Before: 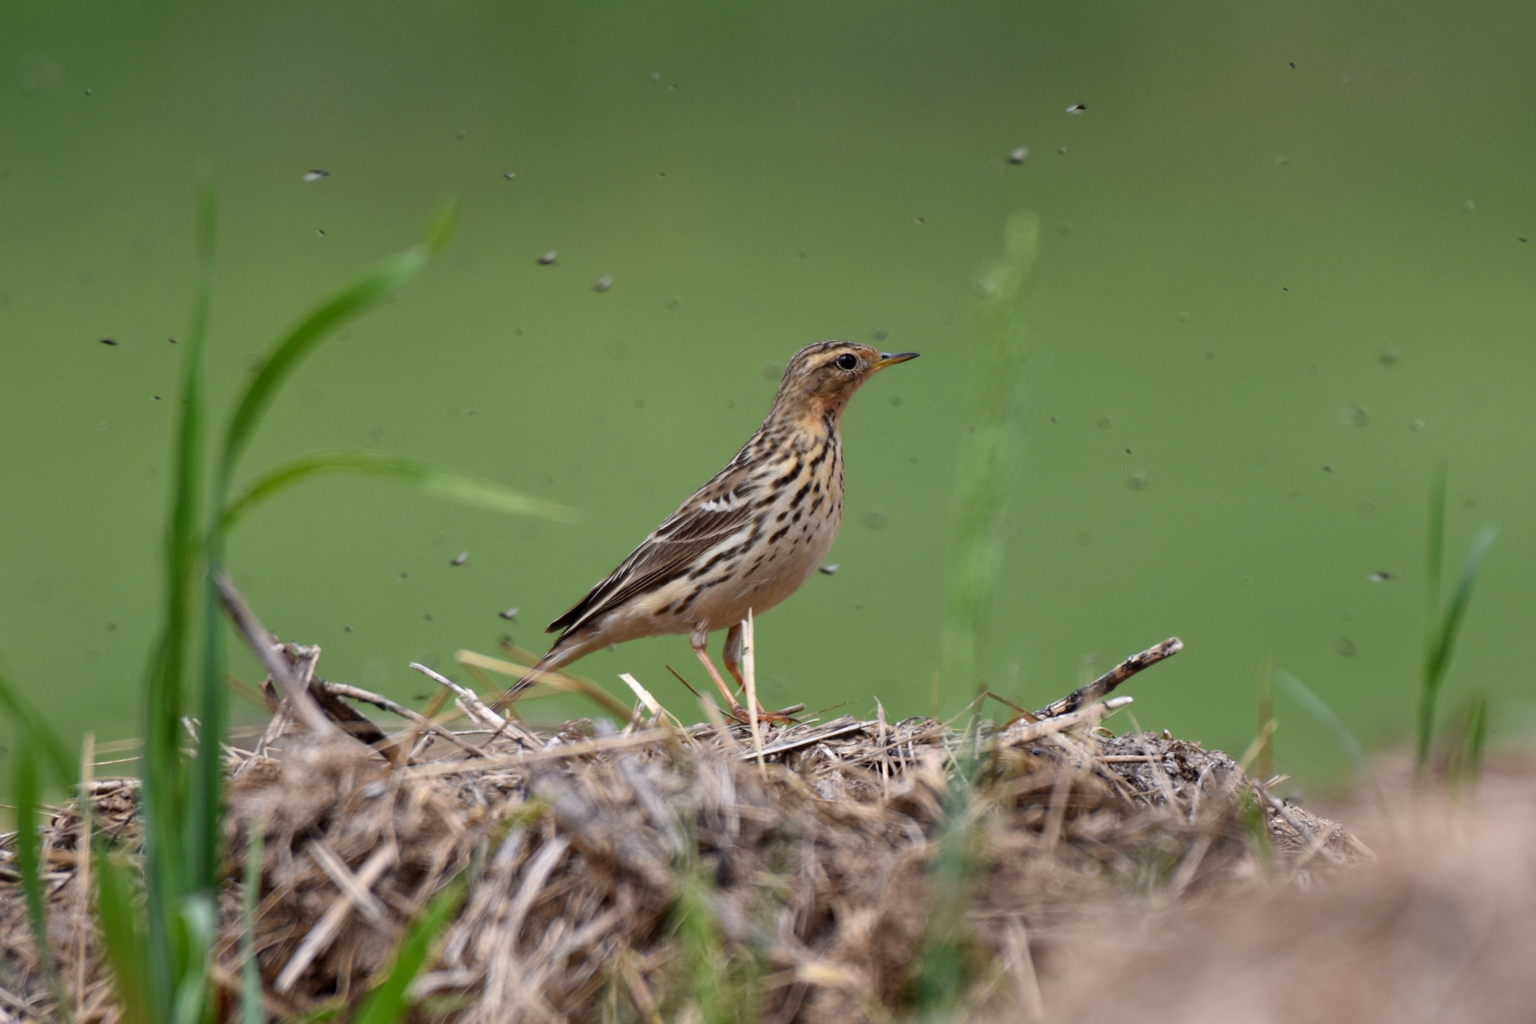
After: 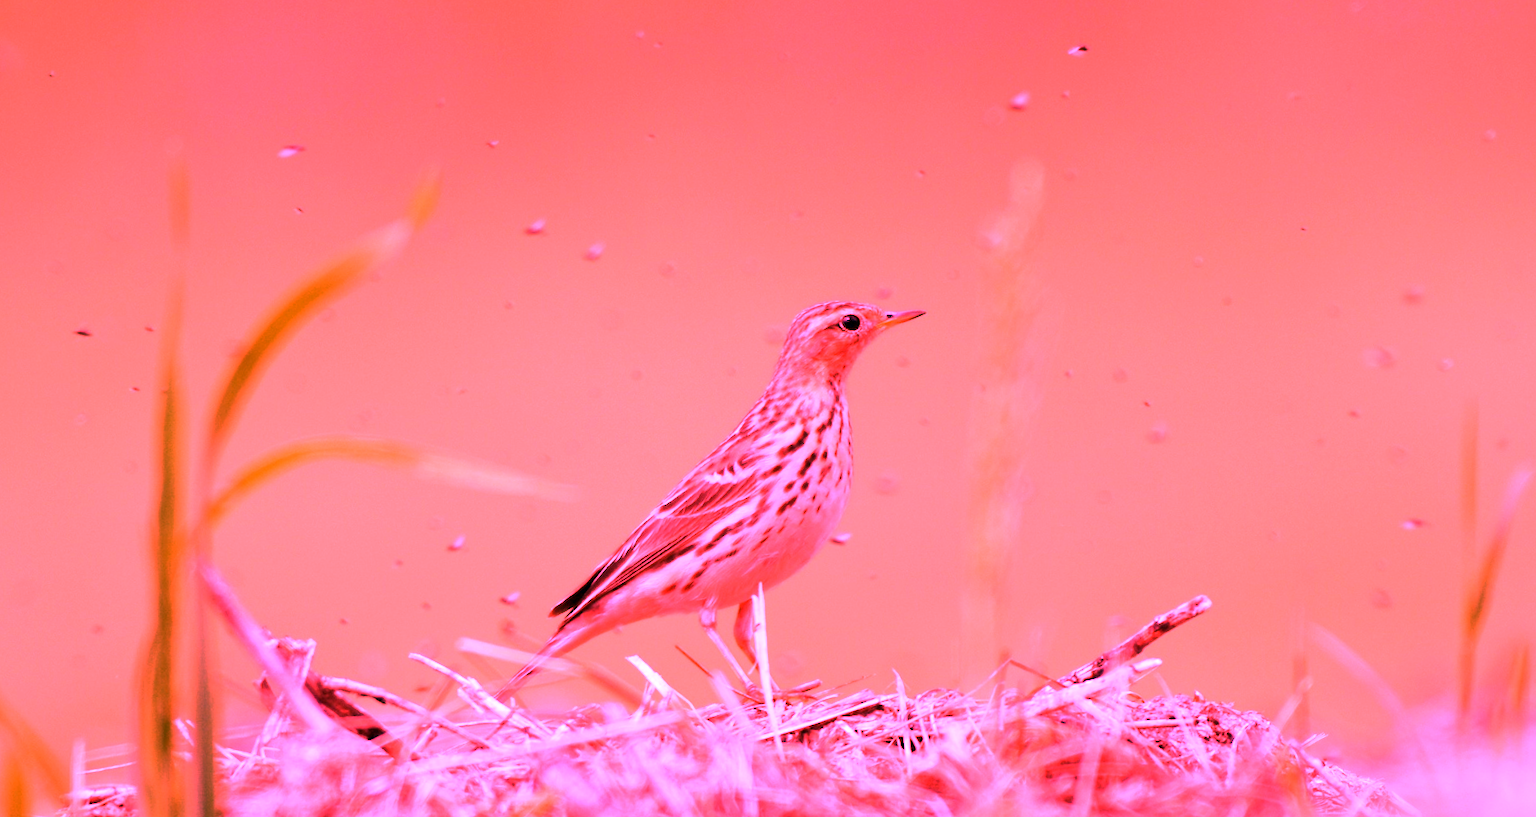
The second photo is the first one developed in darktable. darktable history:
white balance: red 4.26, blue 1.802
crop: left 2.737%, top 7.287%, right 3.421%, bottom 20.179%
rotate and perspective: rotation -2.29°, automatic cropping off
